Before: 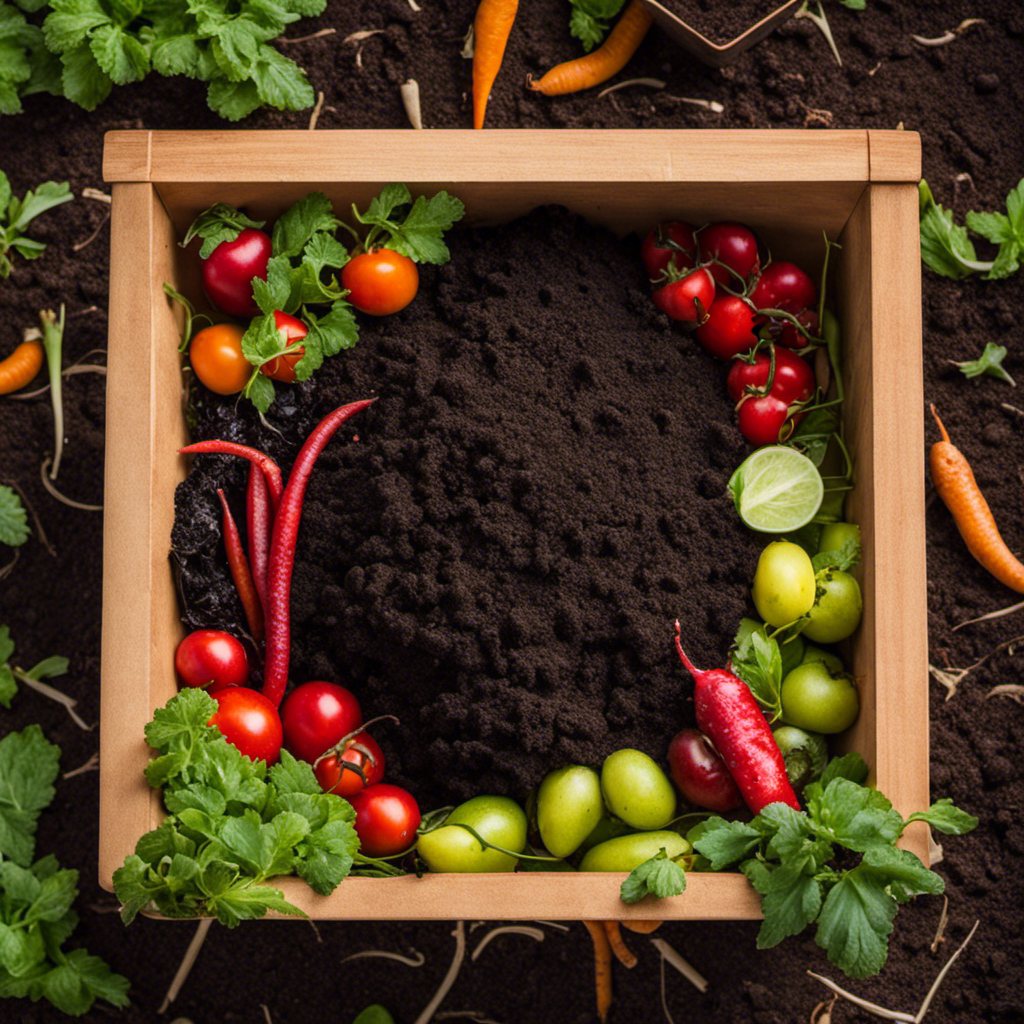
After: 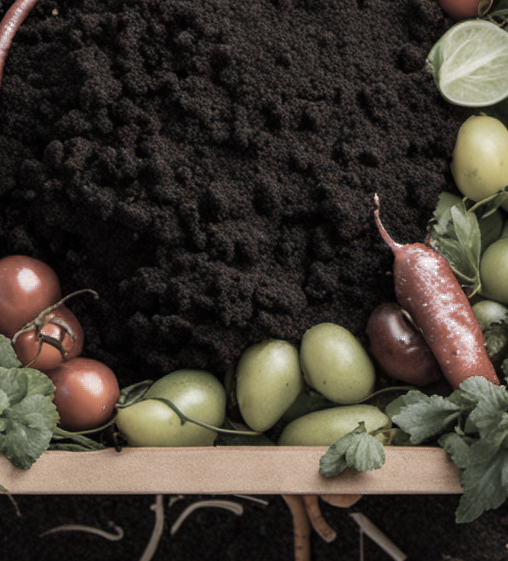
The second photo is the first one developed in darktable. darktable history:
color zones: curves: ch0 [(0, 0.613) (0.01, 0.613) (0.245, 0.448) (0.498, 0.529) (0.642, 0.665) (0.879, 0.777) (0.99, 0.613)]; ch1 [(0, 0.035) (0.121, 0.189) (0.259, 0.197) (0.415, 0.061) (0.589, 0.022) (0.732, 0.022) (0.857, 0.026) (0.991, 0.053)]
crop: left 29.484%, top 41.676%, right 20.857%, bottom 3.47%
